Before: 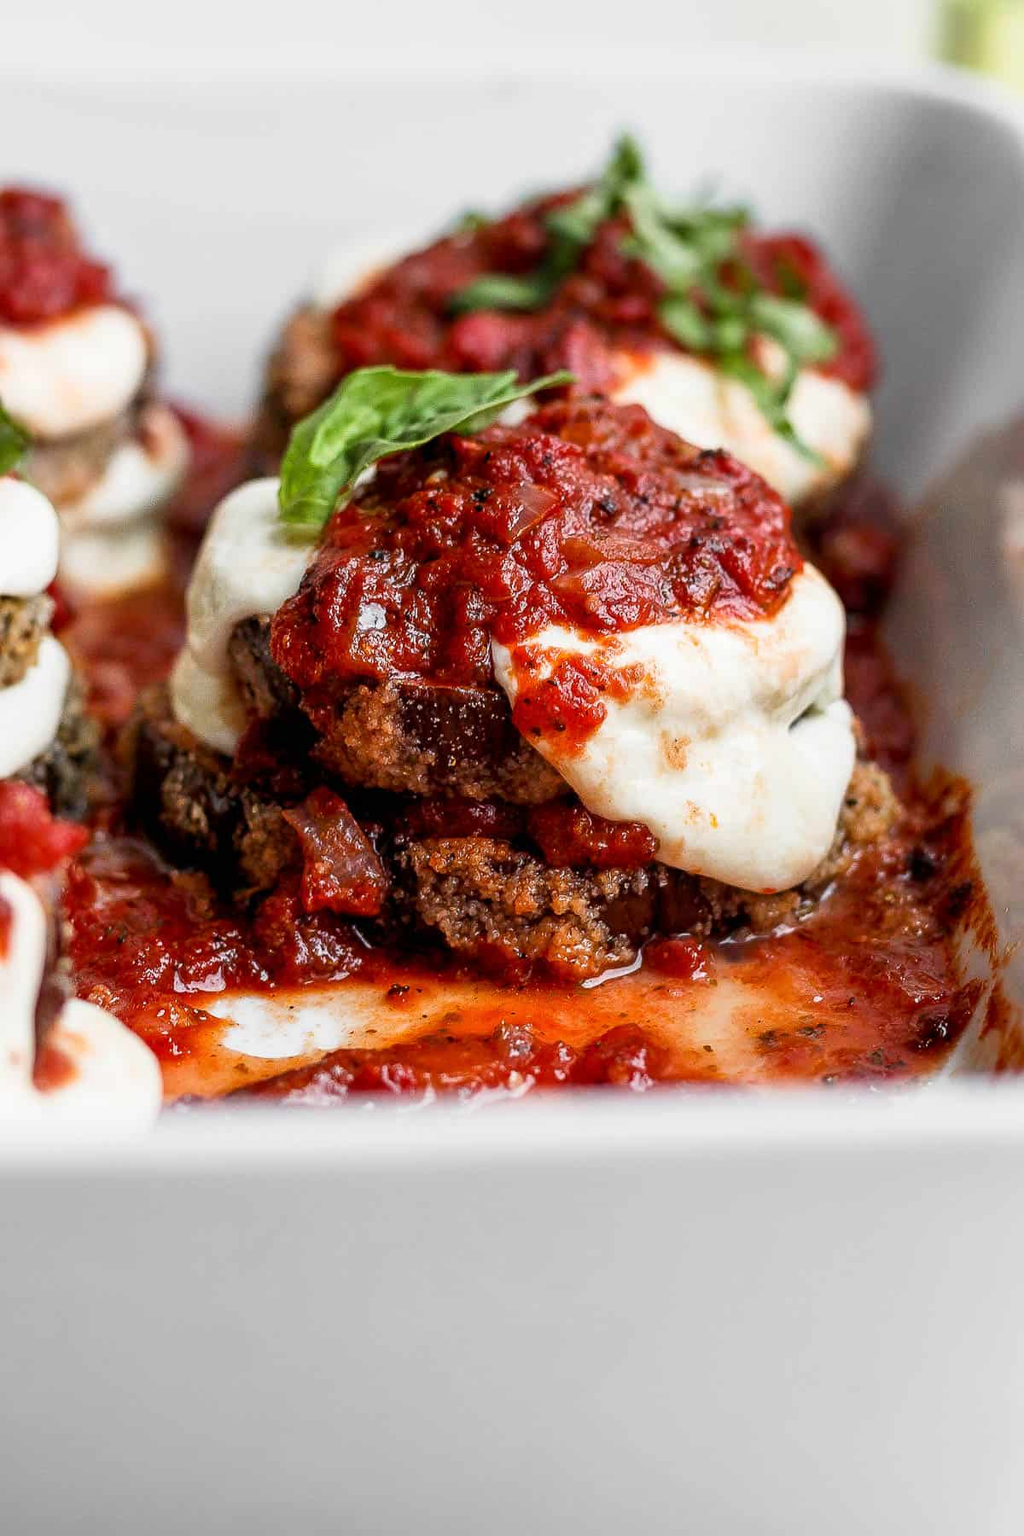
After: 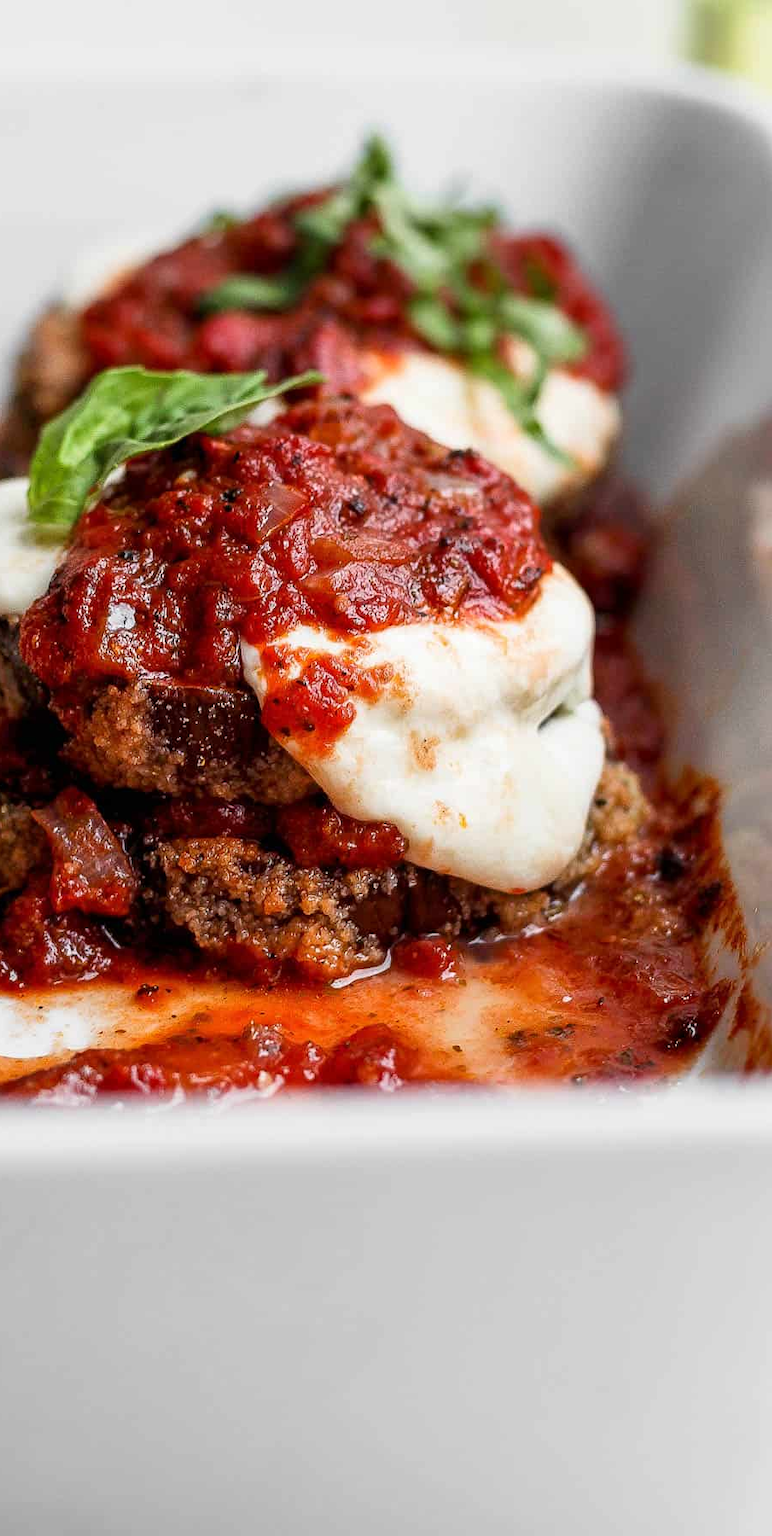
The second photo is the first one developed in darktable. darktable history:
crop and rotate: left 24.58%
